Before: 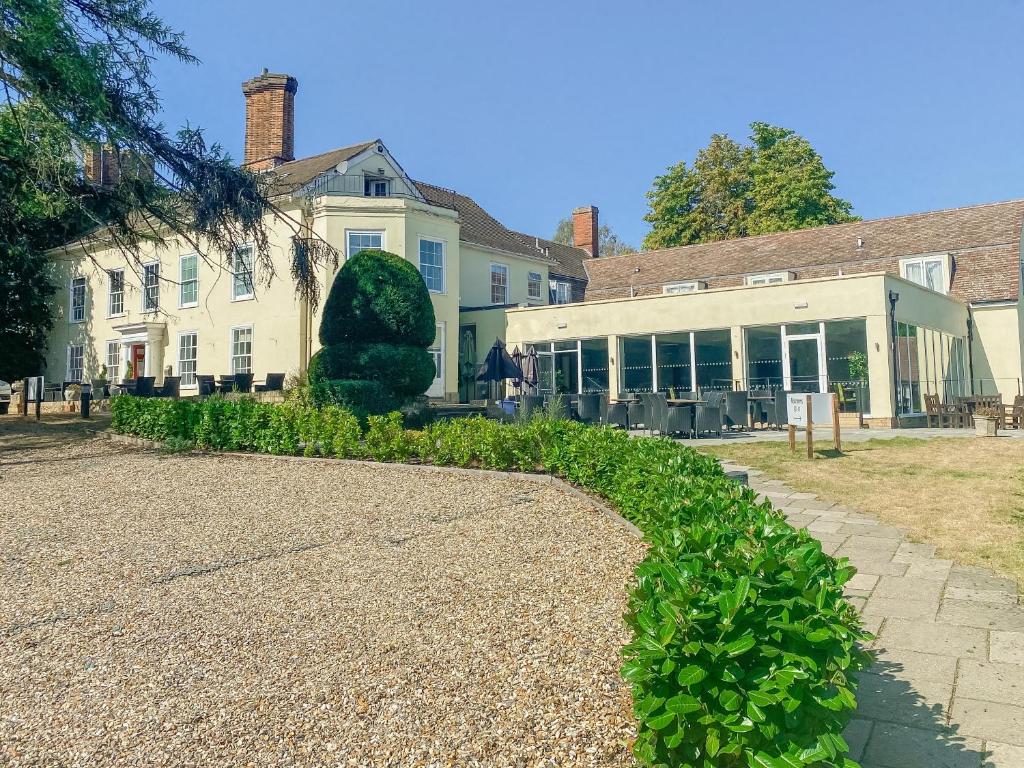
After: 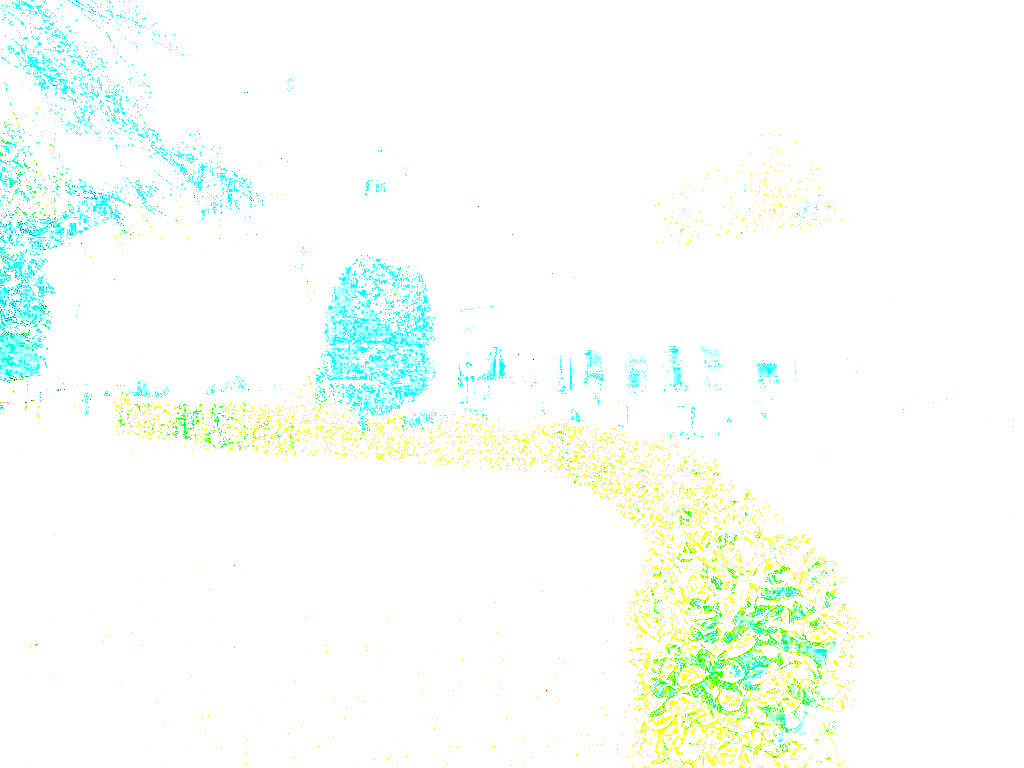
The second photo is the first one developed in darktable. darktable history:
exposure: exposure 7.972 EV, compensate highlight preservation false
